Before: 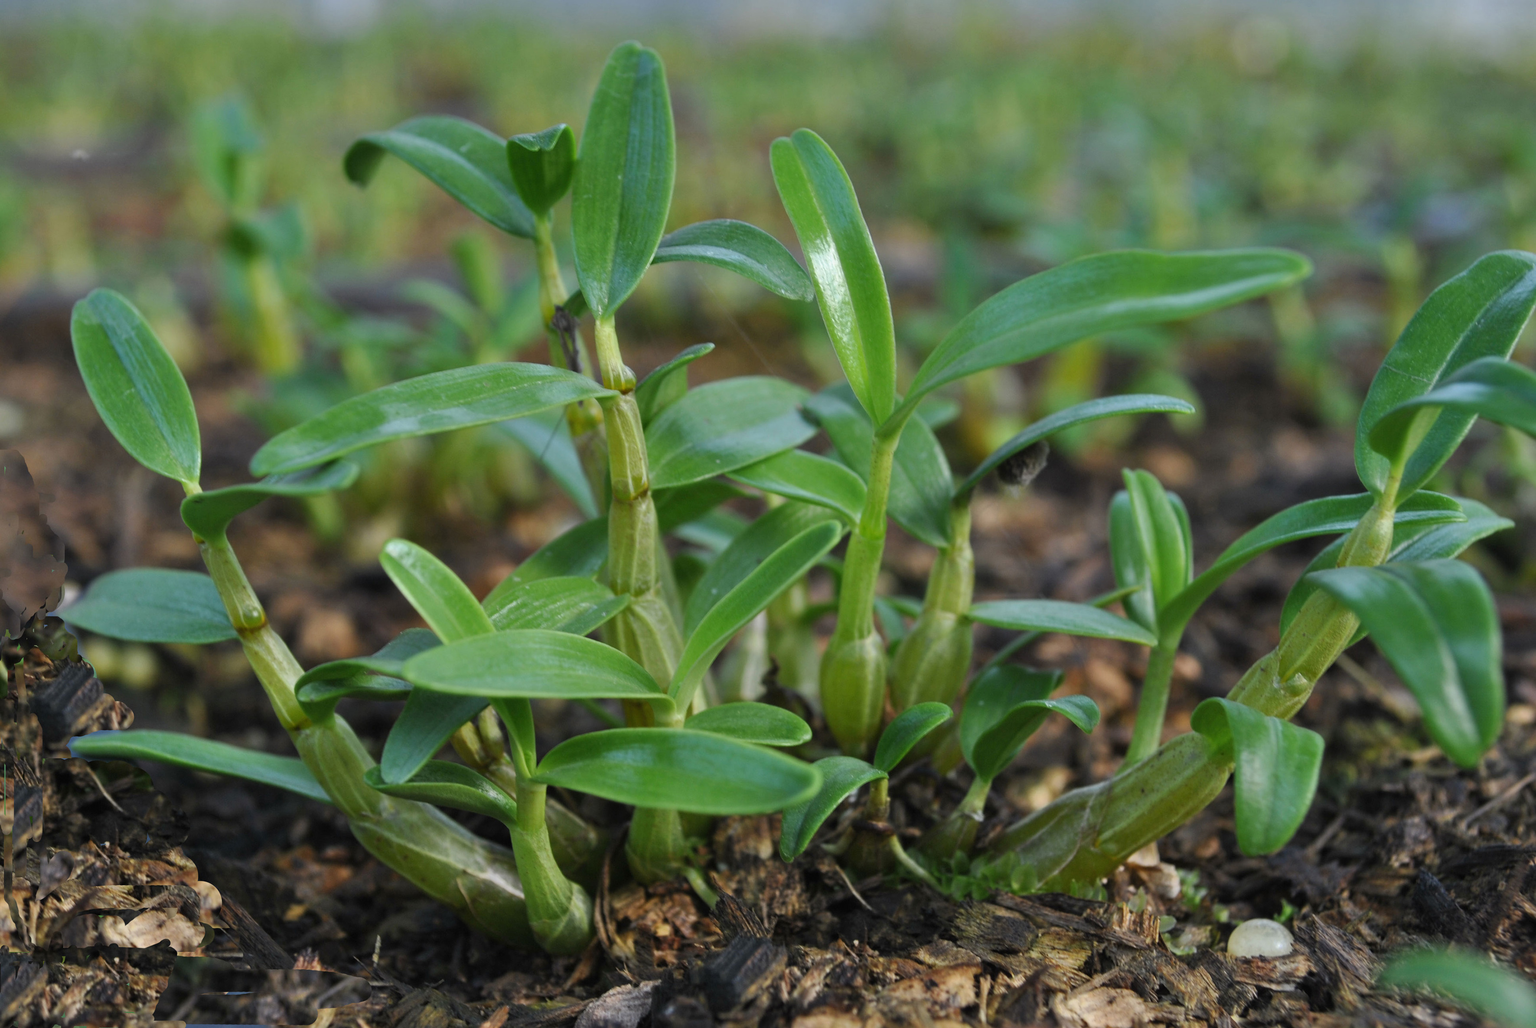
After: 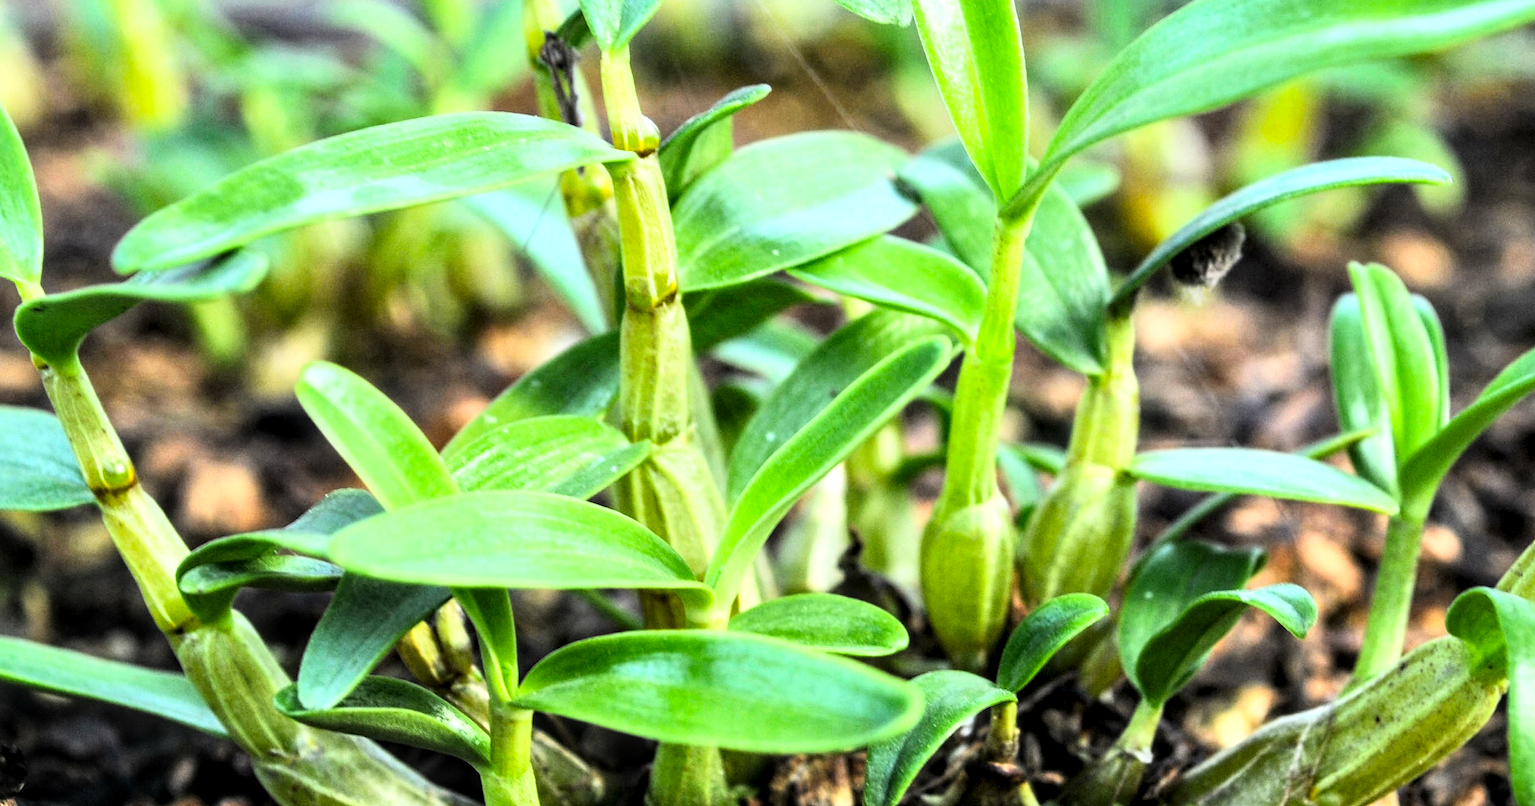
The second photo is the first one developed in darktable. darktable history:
local contrast: highlights 59%, detail 145%
rgb curve: curves: ch0 [(0, 0) (0.21, 0.15) (0.24, 0.21) (0.5, 0.75) (0.75, 0.96) (0.89, 0.99) (1, 1)]; ch1 [(0, 0.02) (0.21, 0.13) (0.25, 0.2) (0.5, 0.67) (0.75, 0.9) (0.89, 0.97) (1, 1)]; ch2 [(0, 0.02) (0.21, 0.13) (0.25, 0.2) (0.5, 0.67) (0.75, 0.9) (0.89, 0.97) (1, 1)], compensate middle gray true
color balance rgb: perceptual saturation grading › global saturation 8.89%, saturation formula JzAzBz (2021)
exposure: black level correction -0.002, exposure 0.54 EV, compensate highlight preservation false
crop: left 11.123%, top 27.61%, right 18.3%, bottom 17.034%
